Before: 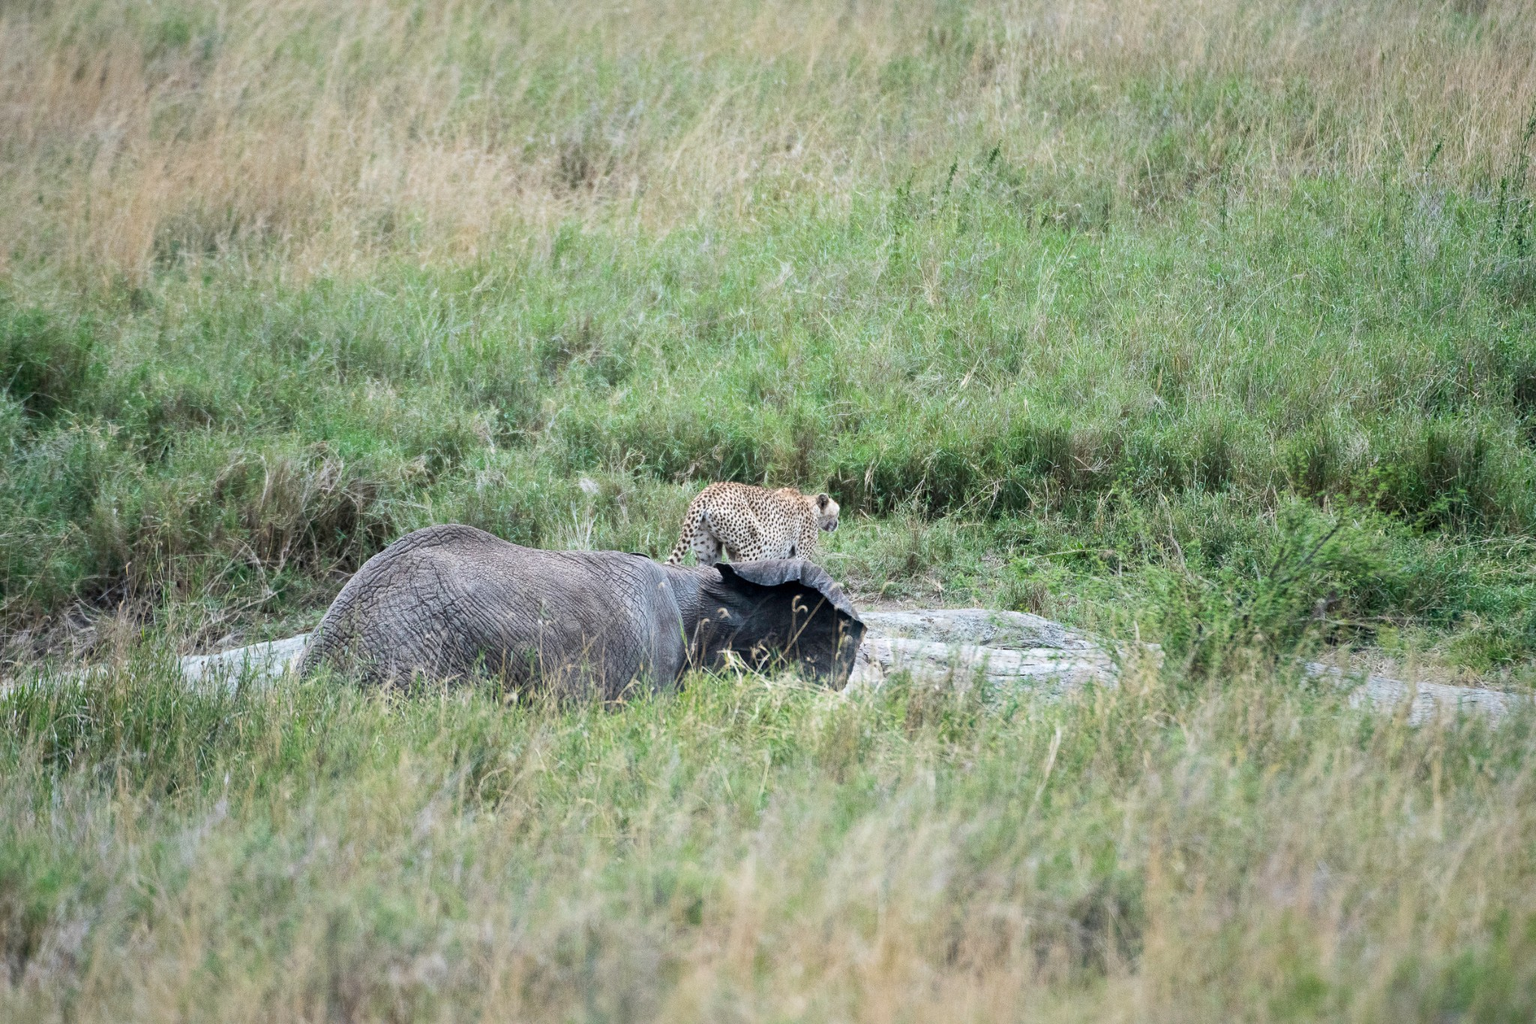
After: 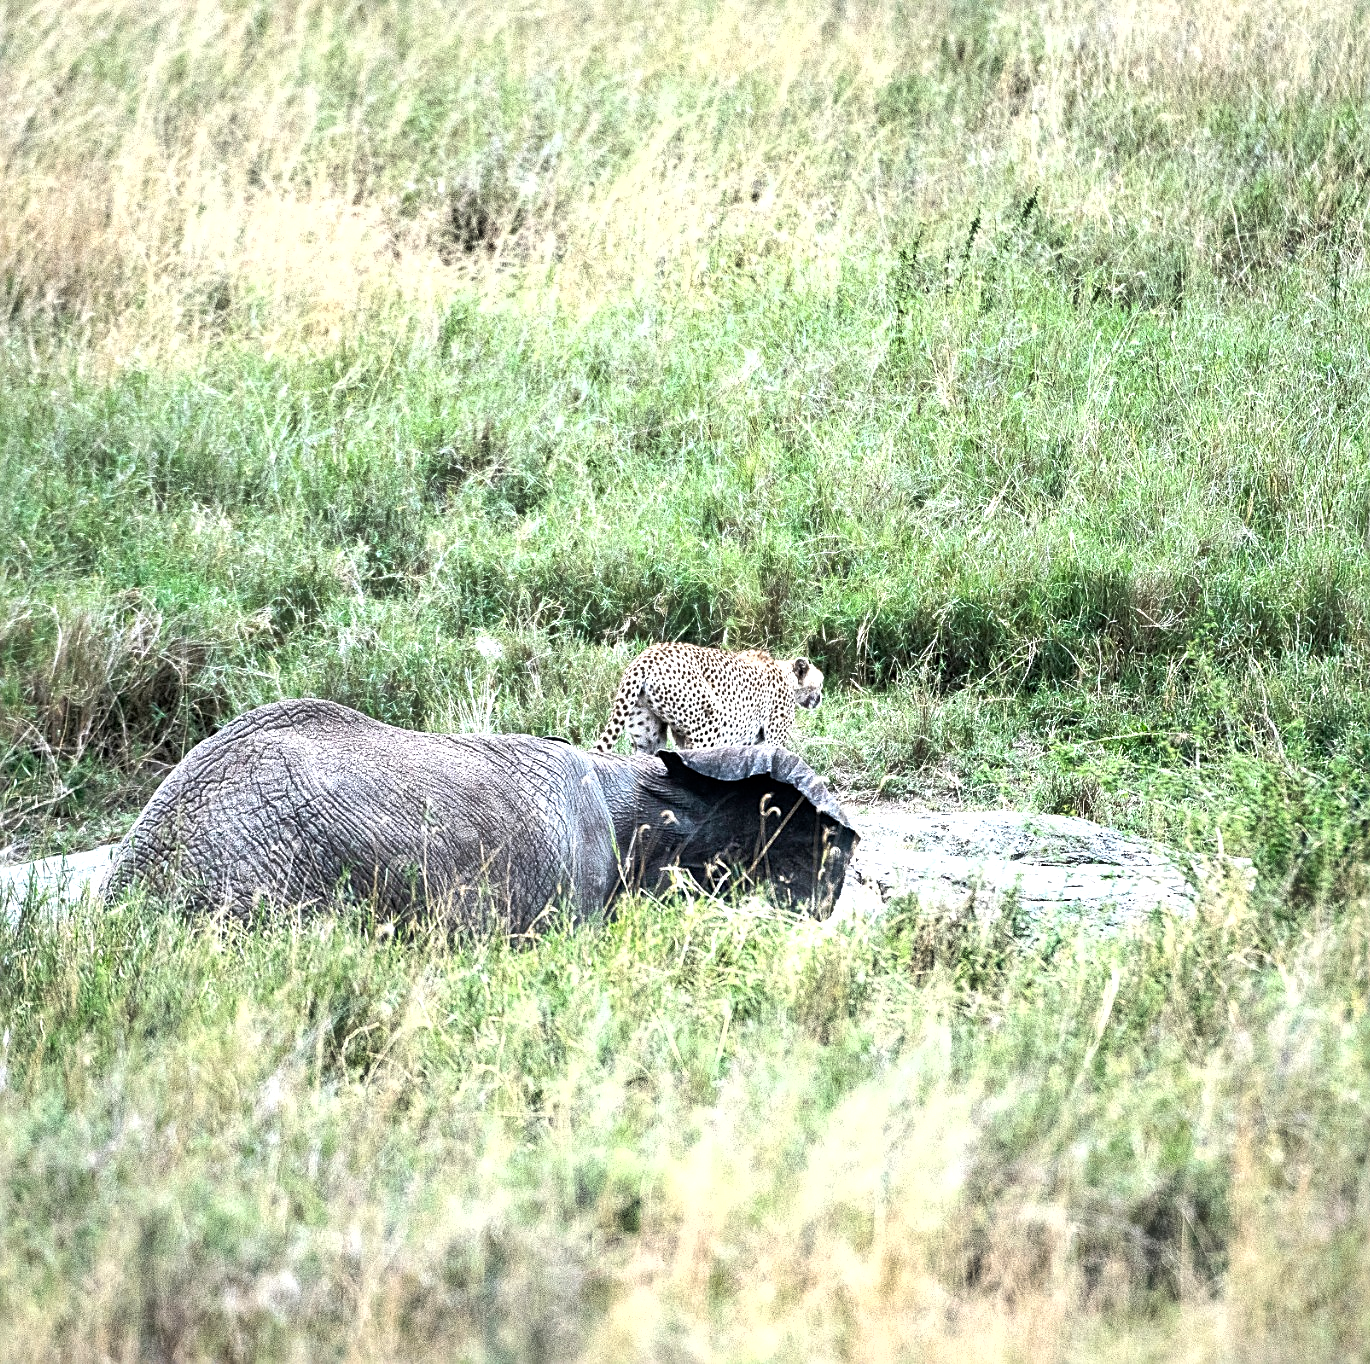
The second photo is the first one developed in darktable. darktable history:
tone equalizer: -8 EV -1.04 EV, -7 EV -0.991 EV, -6 EV -0.856 EV, -5 EV -0.613 EV, -3 EV 0.552 EV, -2 EV 0.849 EV, -1 EV 0.988 EV, +0 EV 1.06 EV
shadows and highlights: shadows color adjustment 99.13%, highlights color adjustment 0.349%, soften with gaussian
sharpen: on, module defaults
crop and rotate: left 14.47%, right 18.593%
